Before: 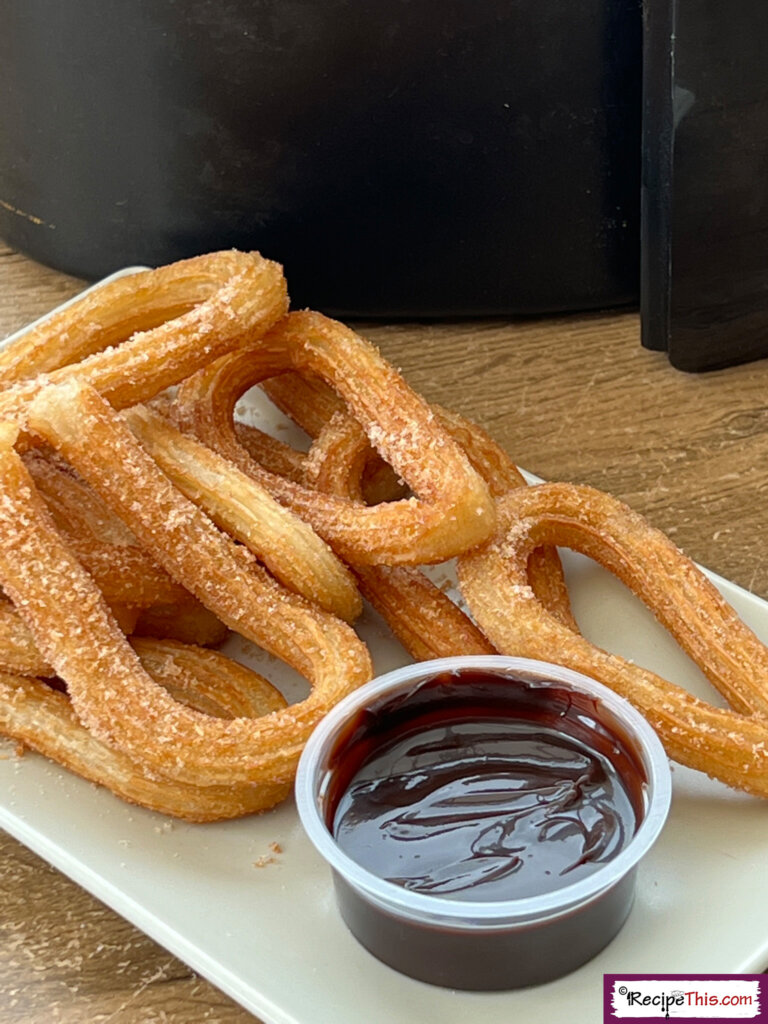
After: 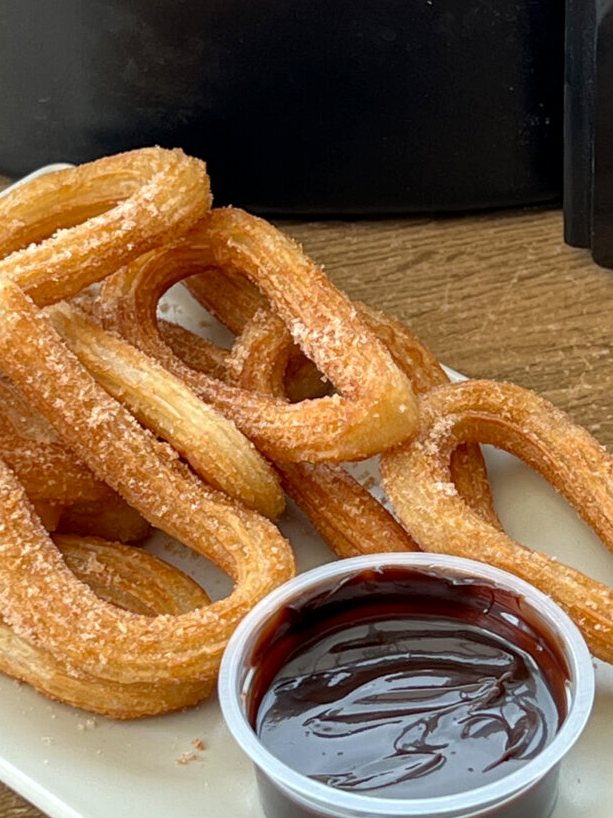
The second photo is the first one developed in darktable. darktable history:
local contrast: highlights 100%, shadows 100%, detail 120%, midtone range 0.2
crop and rotate: left 10.071%, top 10.071%, right 10.02%, bottom 10.02%
